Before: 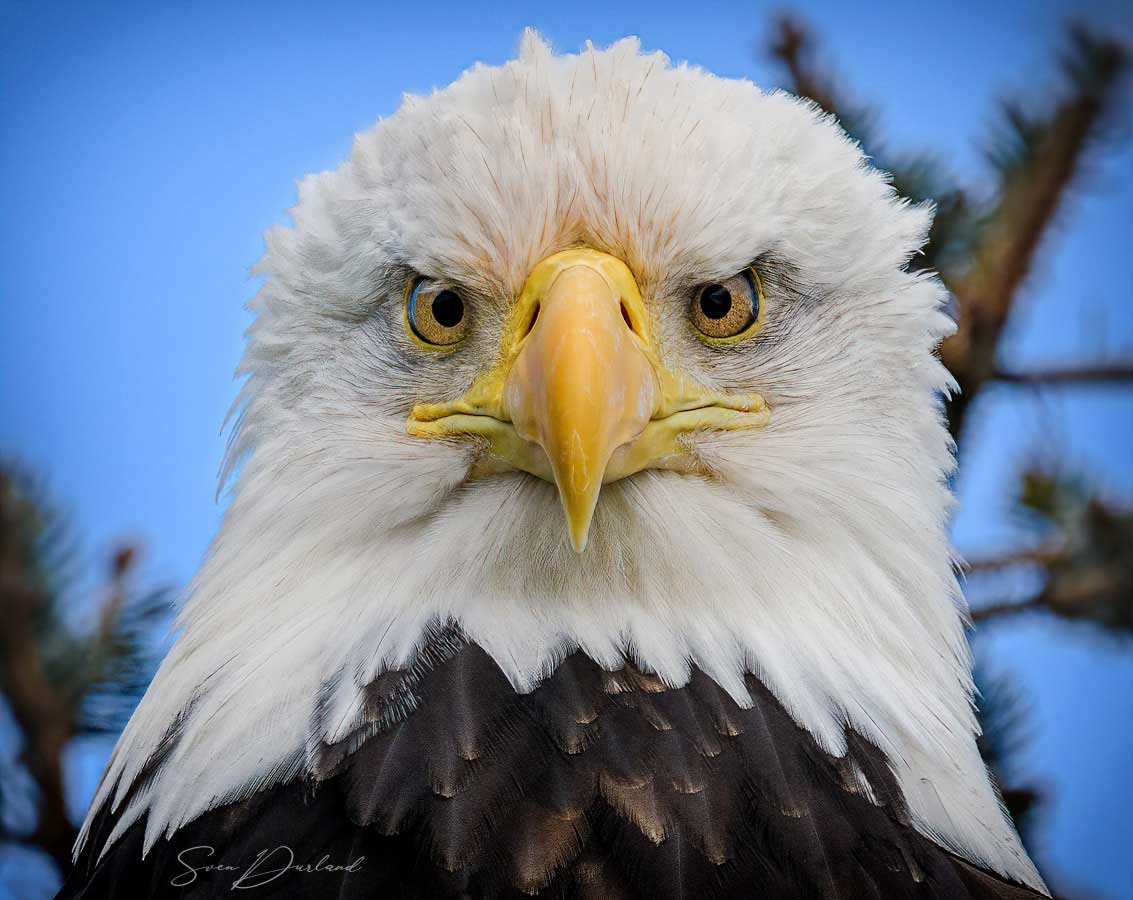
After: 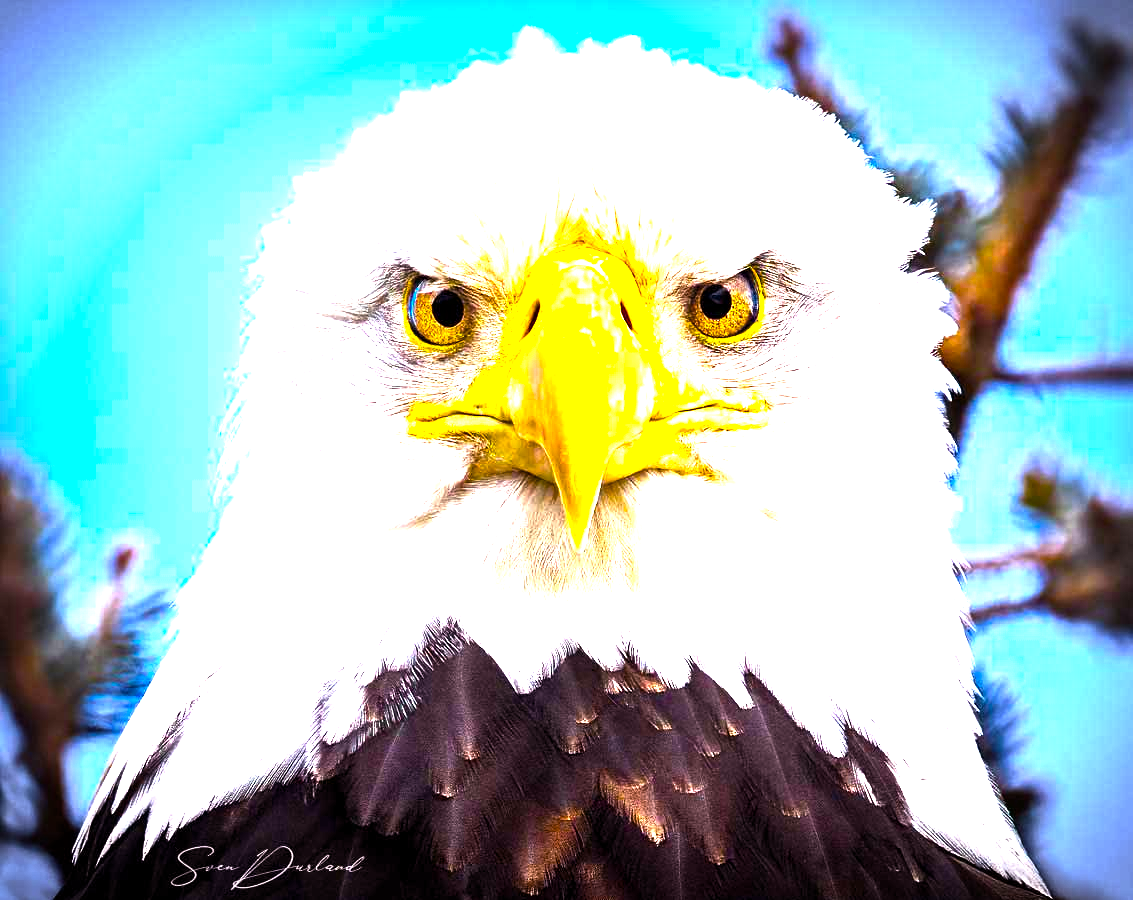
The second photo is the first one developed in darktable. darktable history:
color balance rgb: power › luminance -7.794%, power › chroma 1.339%, power › hue 330.41°, linear chroma grading › global chroma 9.727%, perceptual saturation grading › global saturation 50.104%, perceptual brilliance grading › global brilliance 34.227%, perceptual brilliance grading › highlights 50.435%, perceptual brilliance grading › mid-tones 59.671%, perceptual brilliance grading › shadows 34.609%
vignetting: fall-off start 89.23%, fall-off radius 43.99%, center (-0.015, 0), width/height ratio 1.163
